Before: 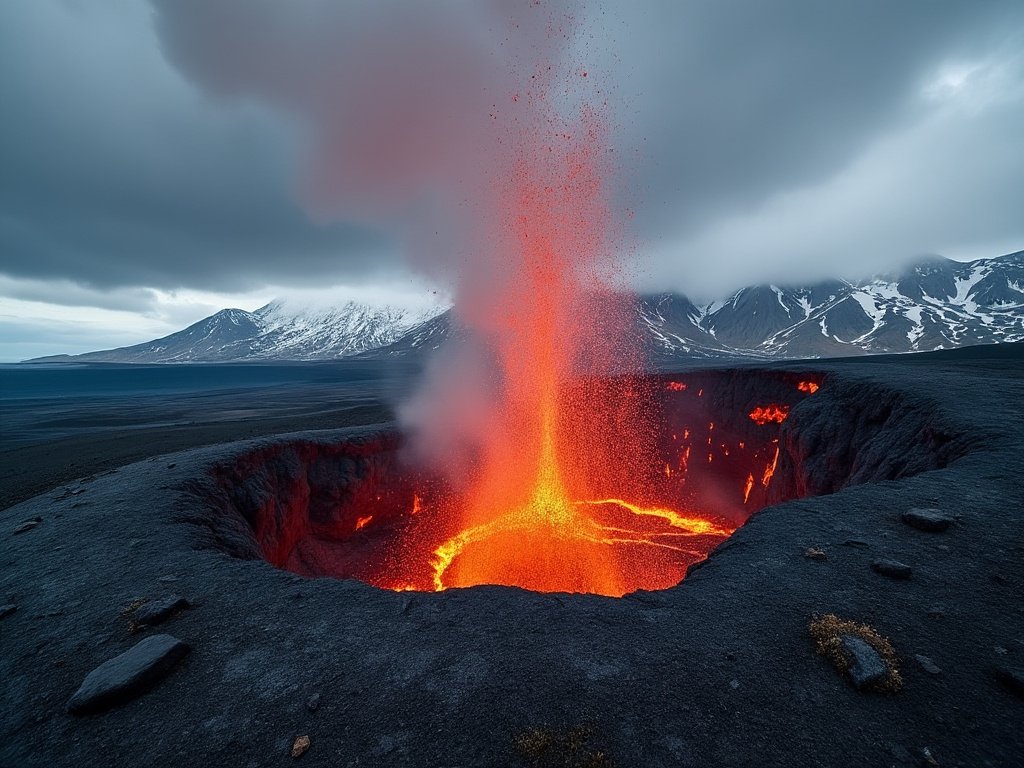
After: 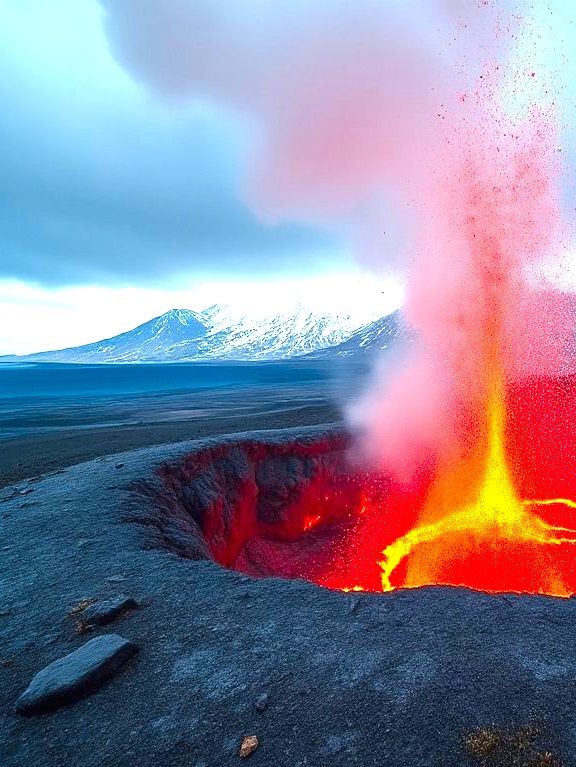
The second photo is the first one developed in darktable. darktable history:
contrast brightness saturation: brightness -0.02, saturation 0.35
crop: left 5.114%, right 38.589%
exposure: black level correction 0, exposure 1.7 EV, compensate exposure bias true, compensate highlight preservation false
white balance: emerald 1
